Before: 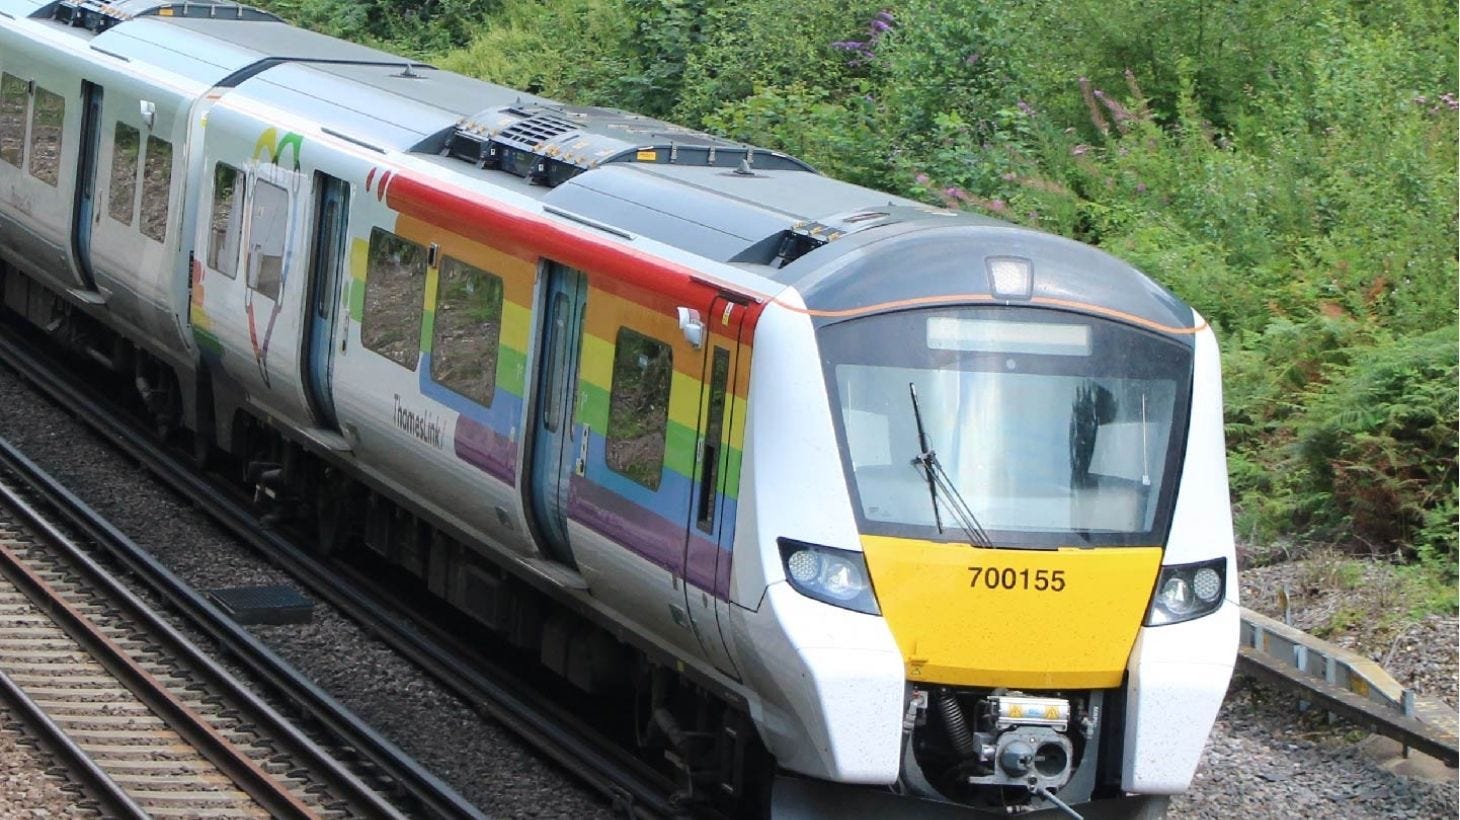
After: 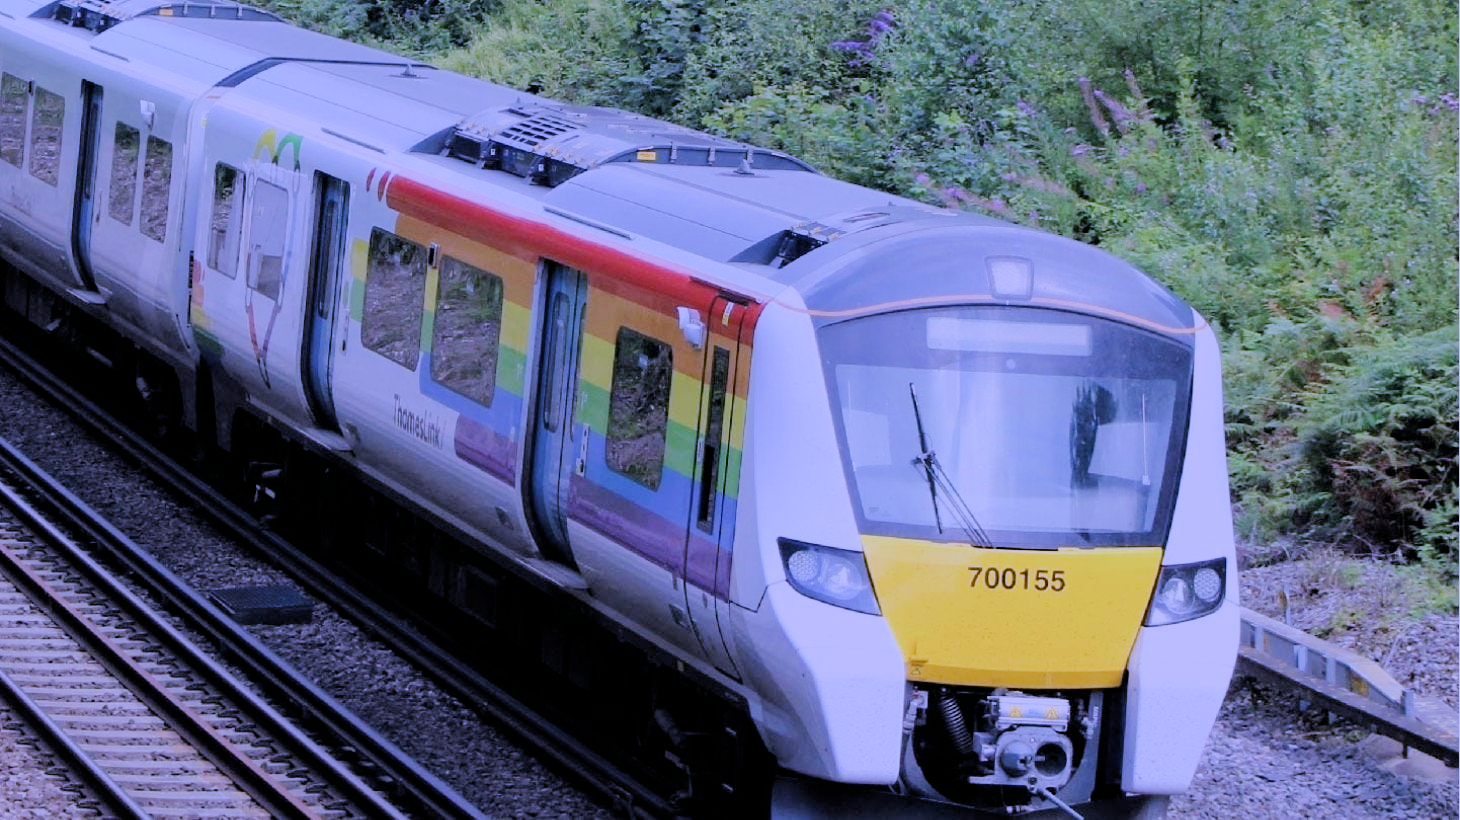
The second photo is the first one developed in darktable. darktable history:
filmic rgb: black relative exposure -4.38 EV, white relative exposure 4.56 EV, hardness 2.37, contrast 1.05
white balance: red 0.98, blue 1.61
